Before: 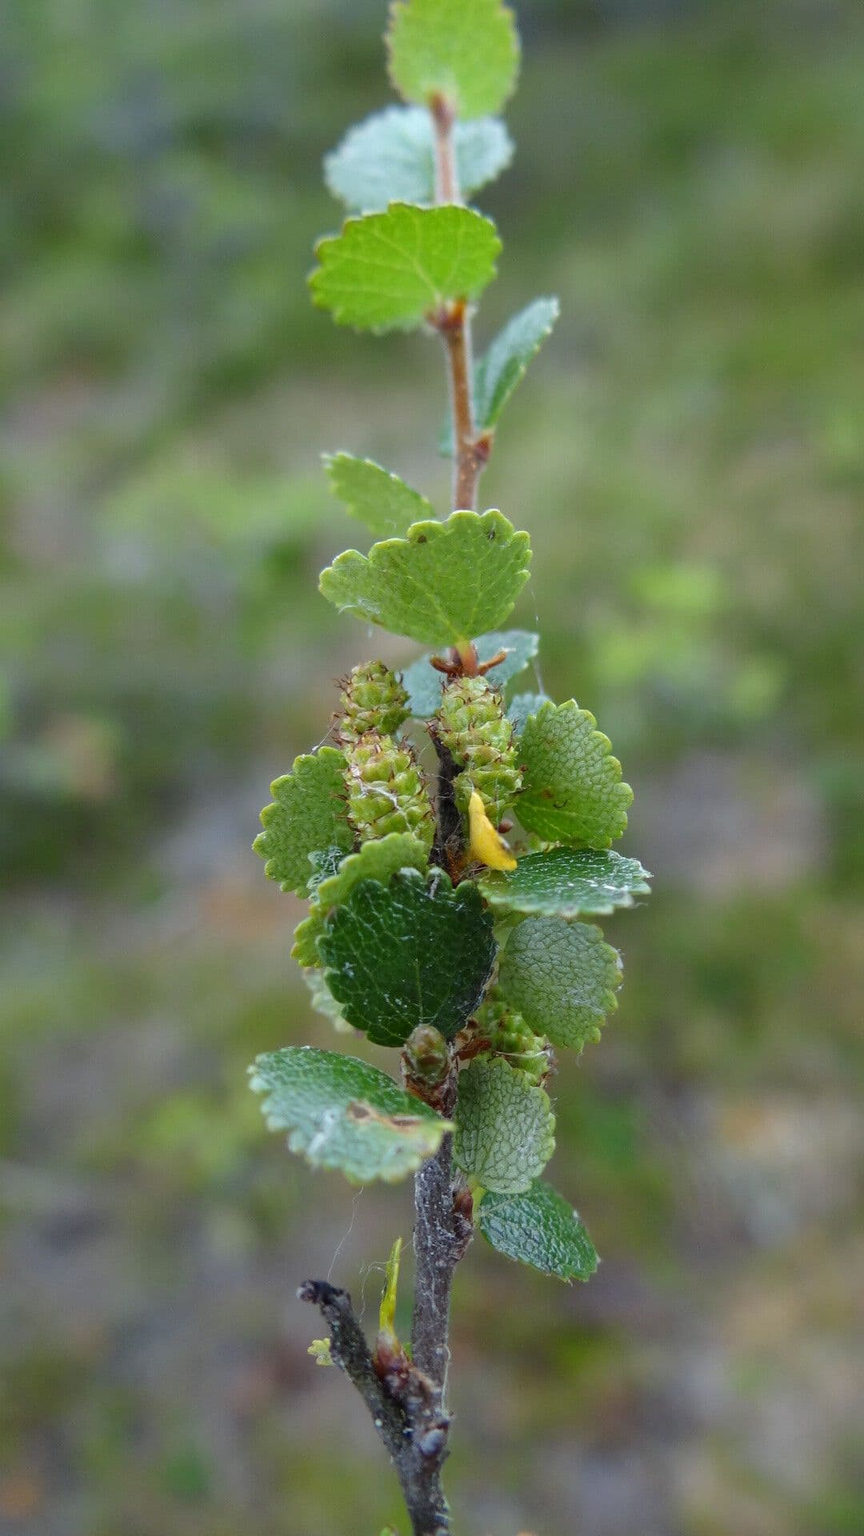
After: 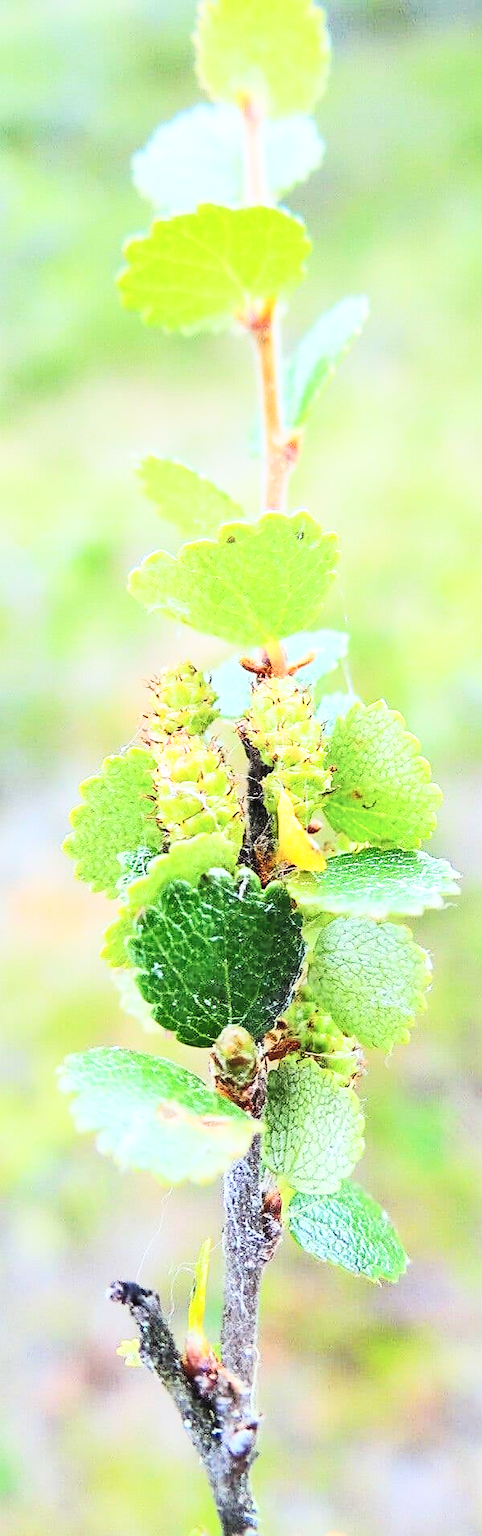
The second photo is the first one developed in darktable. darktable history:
crop: left 22.14%, right 21.985%, bottom 0.005%
contrast brightness saturation: contrast 0.382, brightness 0.53
base curve: curves: ch0 [(0, 0) (0.007, 0.004) (0.027, 0.03) (0.046, 0.07) (0.207, 0.54) (0.442, 0.872) (0.673, 0.972) (1, 1)], preserve colors none
sharpen: on, module defaults
tone equalizer: -8 EV 0.254 EV, -7 EV 0.397 EV, -6 EV 0.416 EV, -5 EV 0.29 EV, -3 EV -0.28 EV, -2 EV -0.402 EV, -1 EV -0.405 EV, +0 EV -0.253 EV, edges refinement/feathering 500, mask exposure compensation -1.57 EV, preserve details no
shadows and highlights: shadows -28.95, highlights 30.14
